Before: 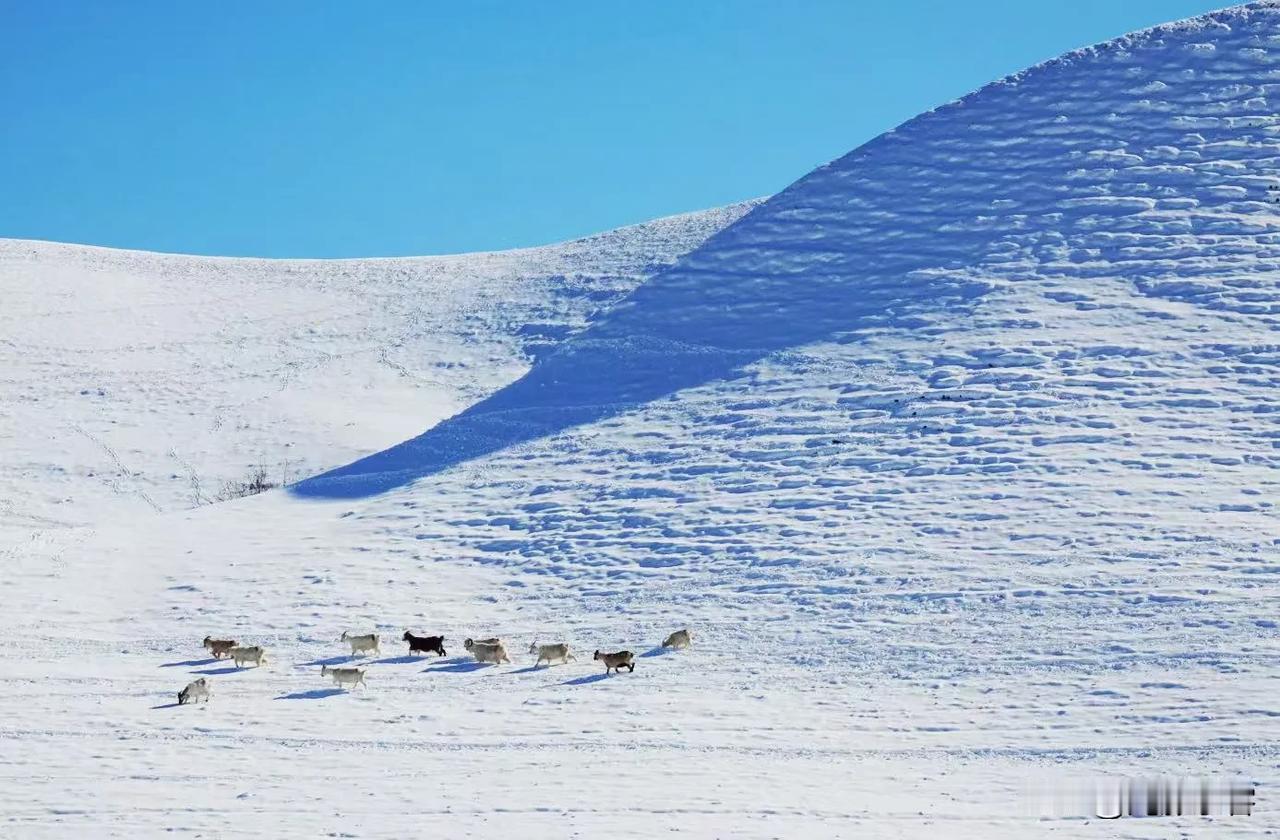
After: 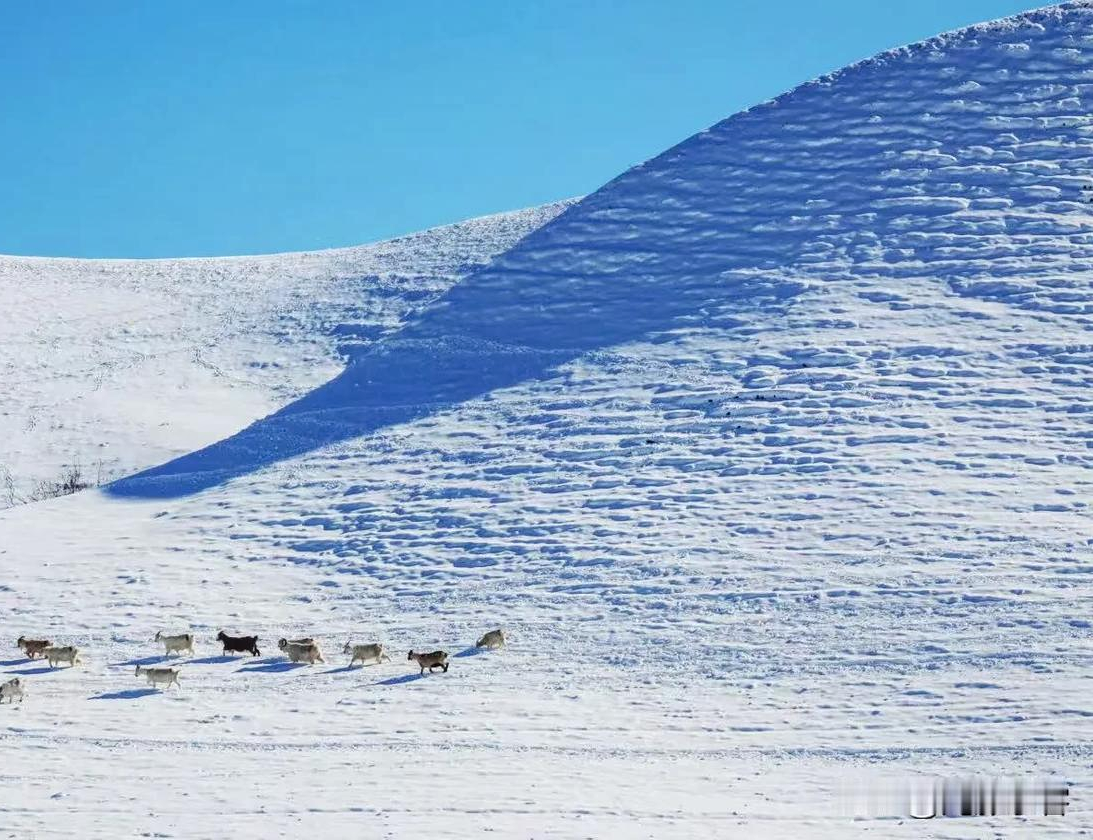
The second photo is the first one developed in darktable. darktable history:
local contrast: on, module defaults
crop and rotate: left 14.601%
